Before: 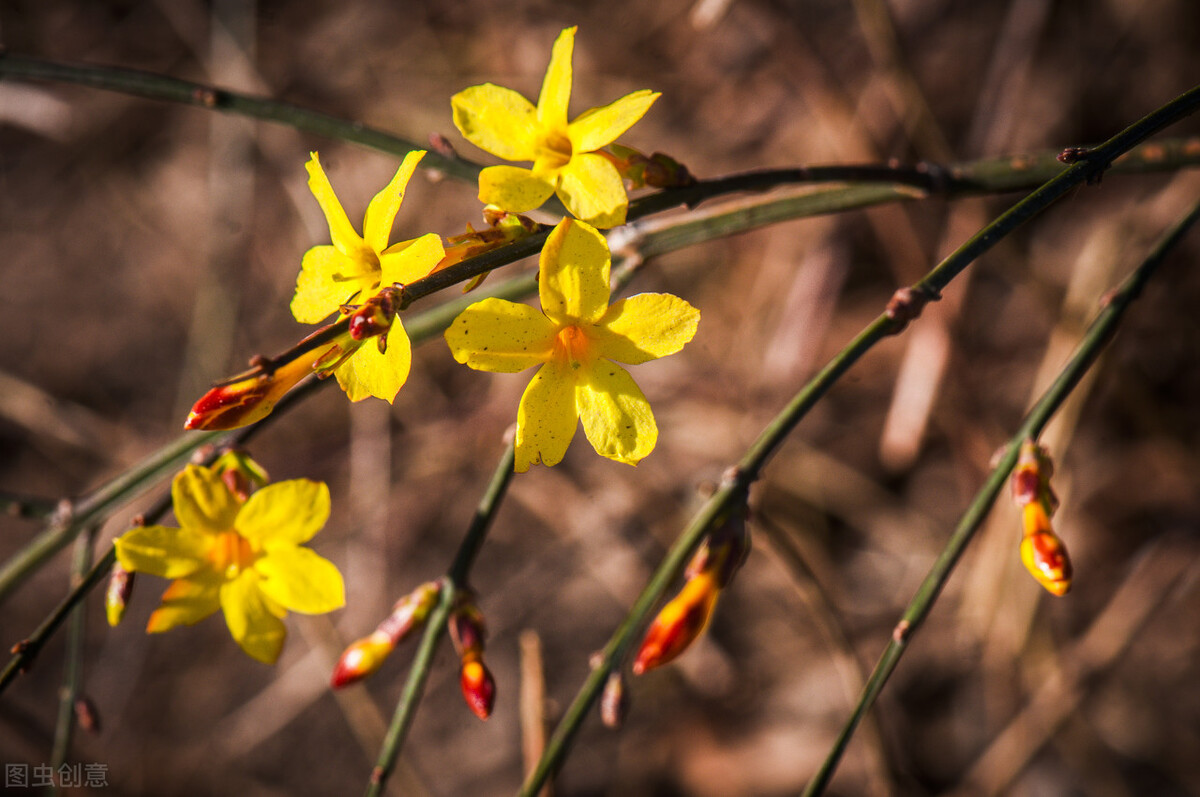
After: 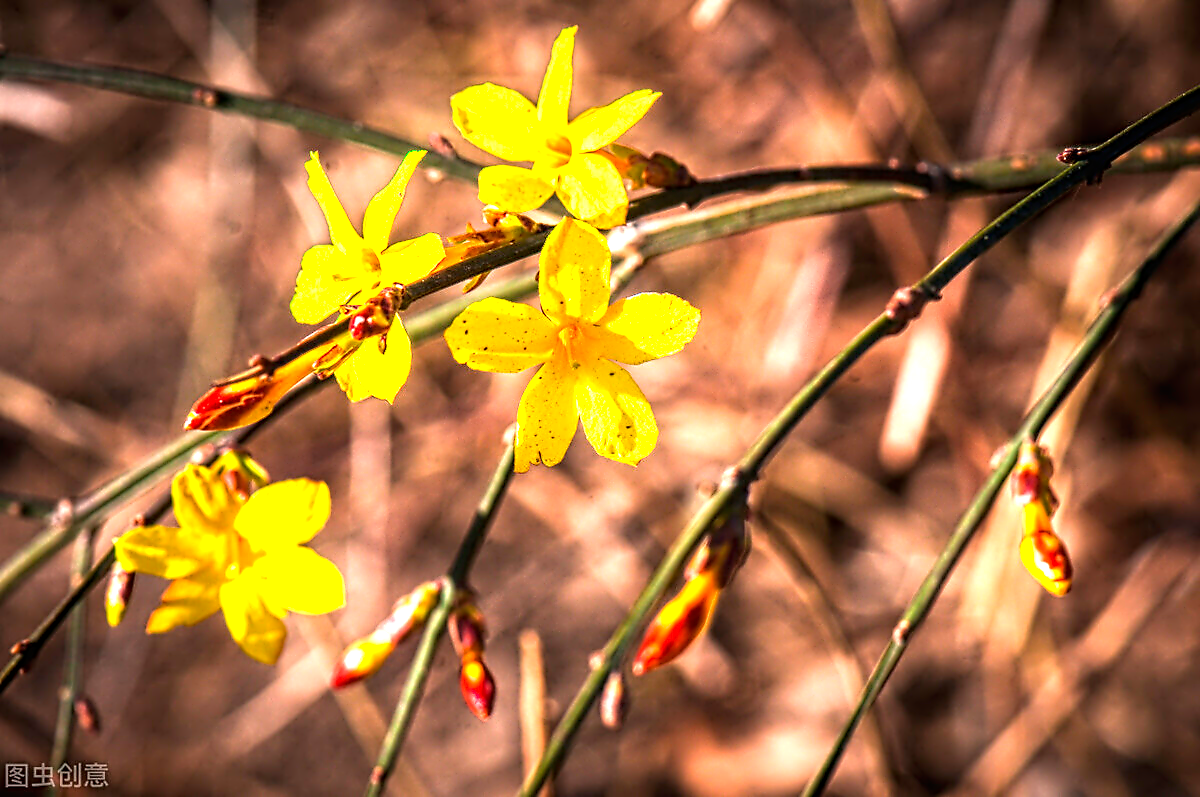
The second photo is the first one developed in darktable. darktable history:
exposure: black level correction 0, exposure 1.28 EV, compensate highlight preservation false
contrast equalizer: y [[0.5, 0.5, 0.5, 0.515, 0.749, 0.84], [0.5 ×6], [0.5 ×6], [0, 0, 0, 0.001, 0.067, 0.262], [0 ×6]]
